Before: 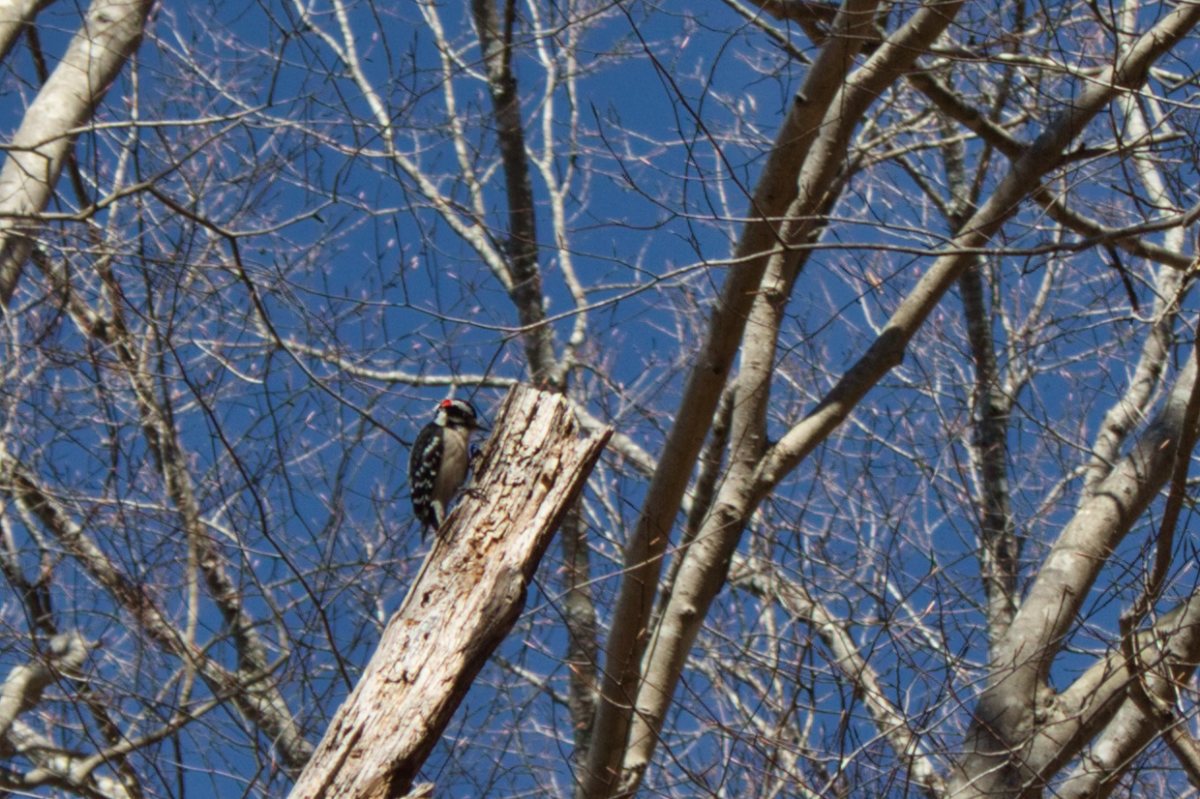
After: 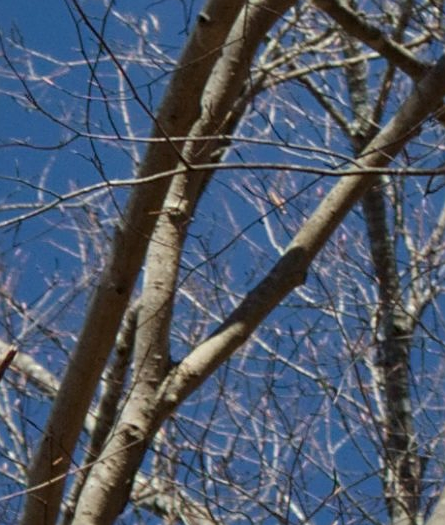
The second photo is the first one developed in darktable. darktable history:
shadows and highlights: shadows -20.1, white point adjustment -2.02, highlights -34.86, highlights color adjustment 49.14%
crop and rotate: left 49.788%, top 10.127%, right 13.095%, bottom 24.143%
sharpen: on, module defaults
